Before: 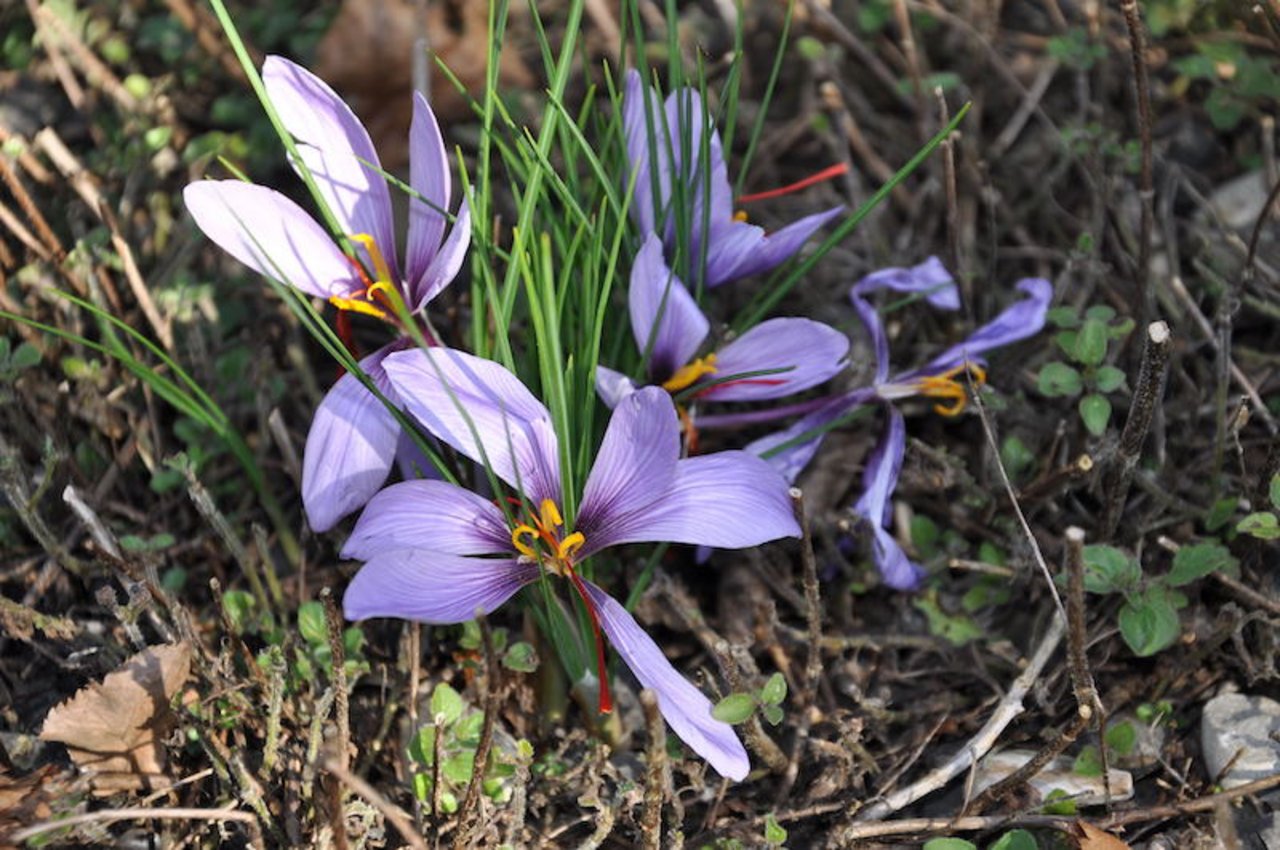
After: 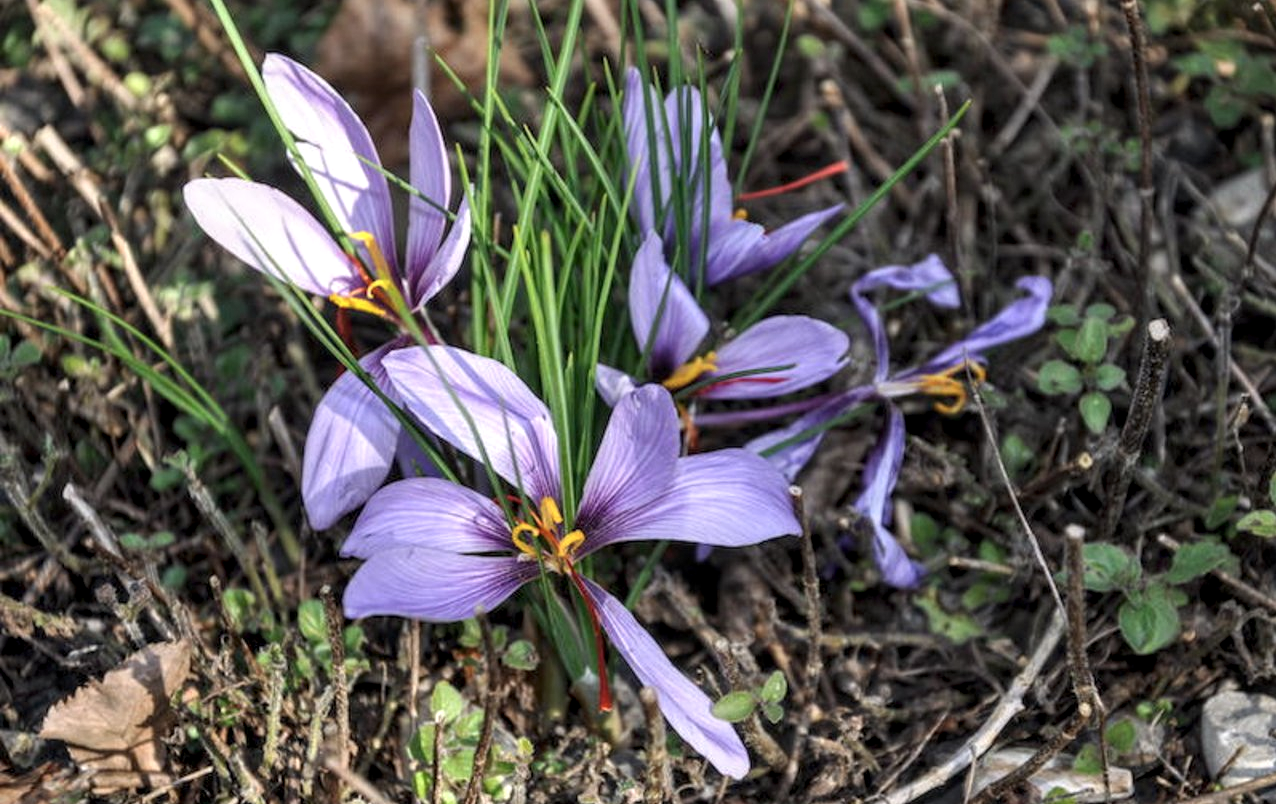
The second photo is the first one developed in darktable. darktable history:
crop: top 0.293%, right 0.265%, bottom 5.013%
color zones: curves: ch0 [(0, 0.5) (0.143, 0.52) (0.286, 0.5) (0.429, 0.5) (0.571, 0.5) (0.714, 0.5) (0.857, 0.5) (1, 0.5)]; ch1 [(0, 0.489) (0.155, 0.45) (0.286, 0.466) (0.429, 0.5) (0.571, 0.5) (0.714, 0.5) (0.857, 0.5) (1, 0.489)]
local contrast: highlights 61%, detail 143%, midtone range 0.429
